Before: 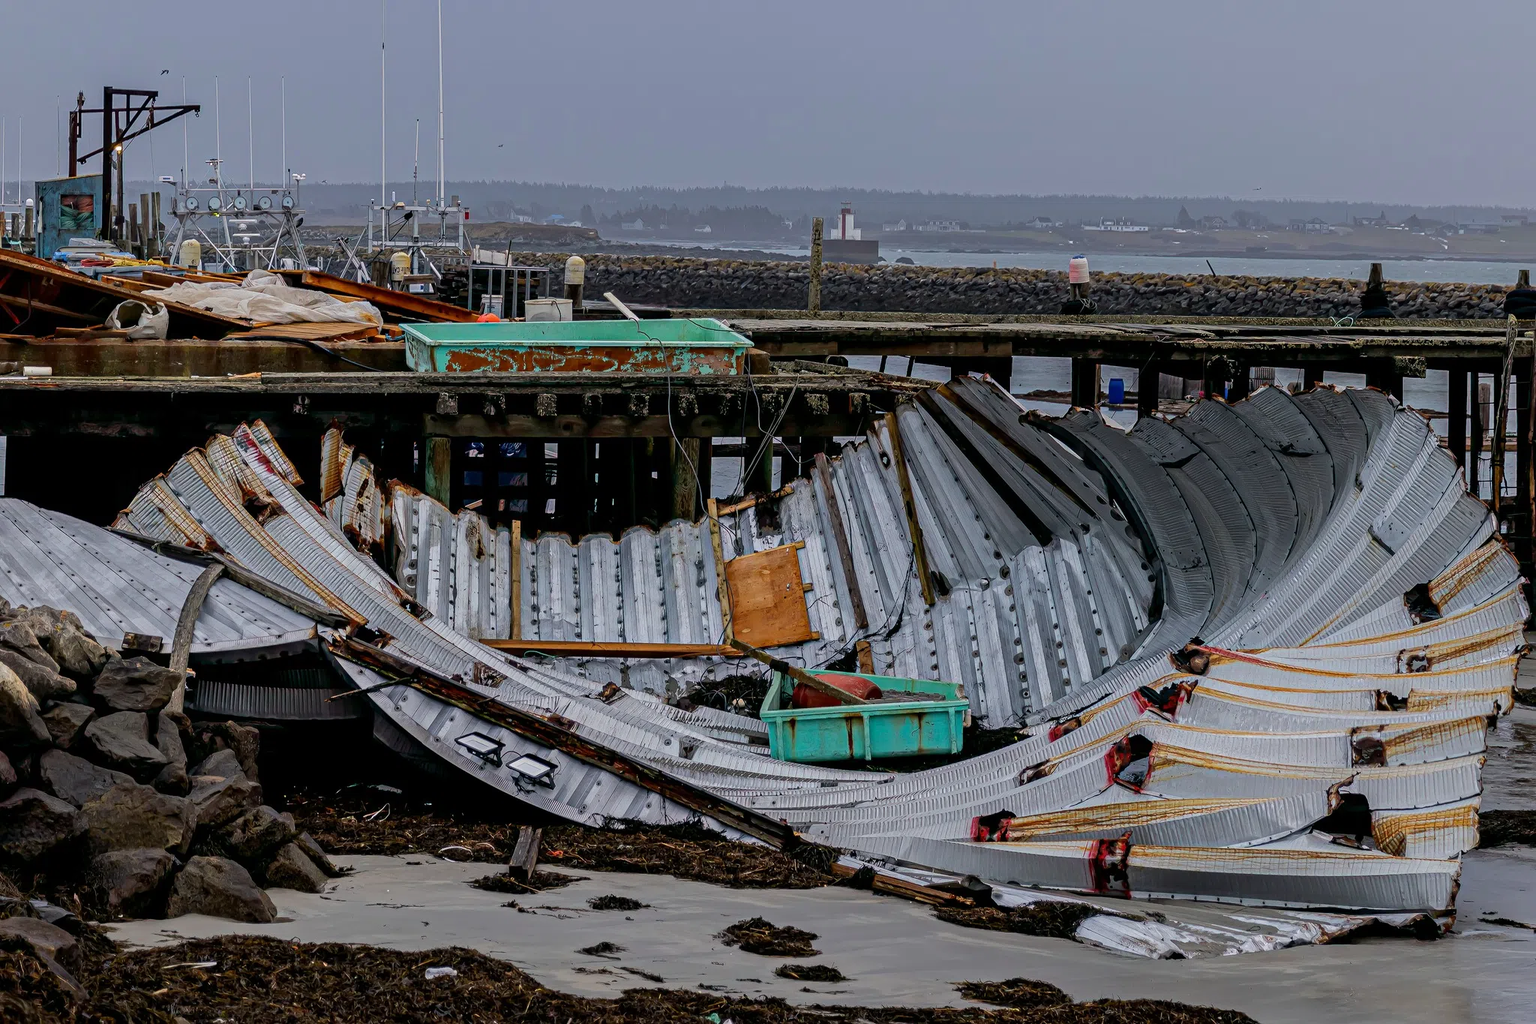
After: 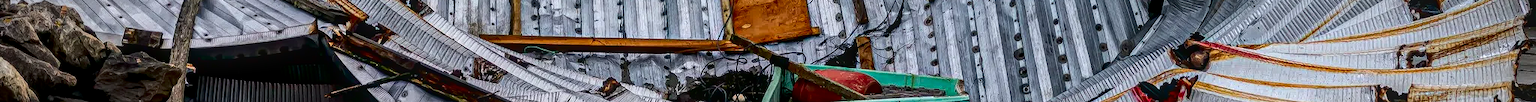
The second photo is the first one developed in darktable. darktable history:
local contrast: highlights 74%, shadows 55%, detail 176%, midtone range 0.207
crop and rotate: top 59.084%, bottom 30.916%
vignetting: width/height ratio 1.094
contrast brightness saturation: contrast 0.19, brightness -0.24, saturation 0.11
exposure: black level correction 0, exposure 0.5 EV, compensate highlight preservation false
